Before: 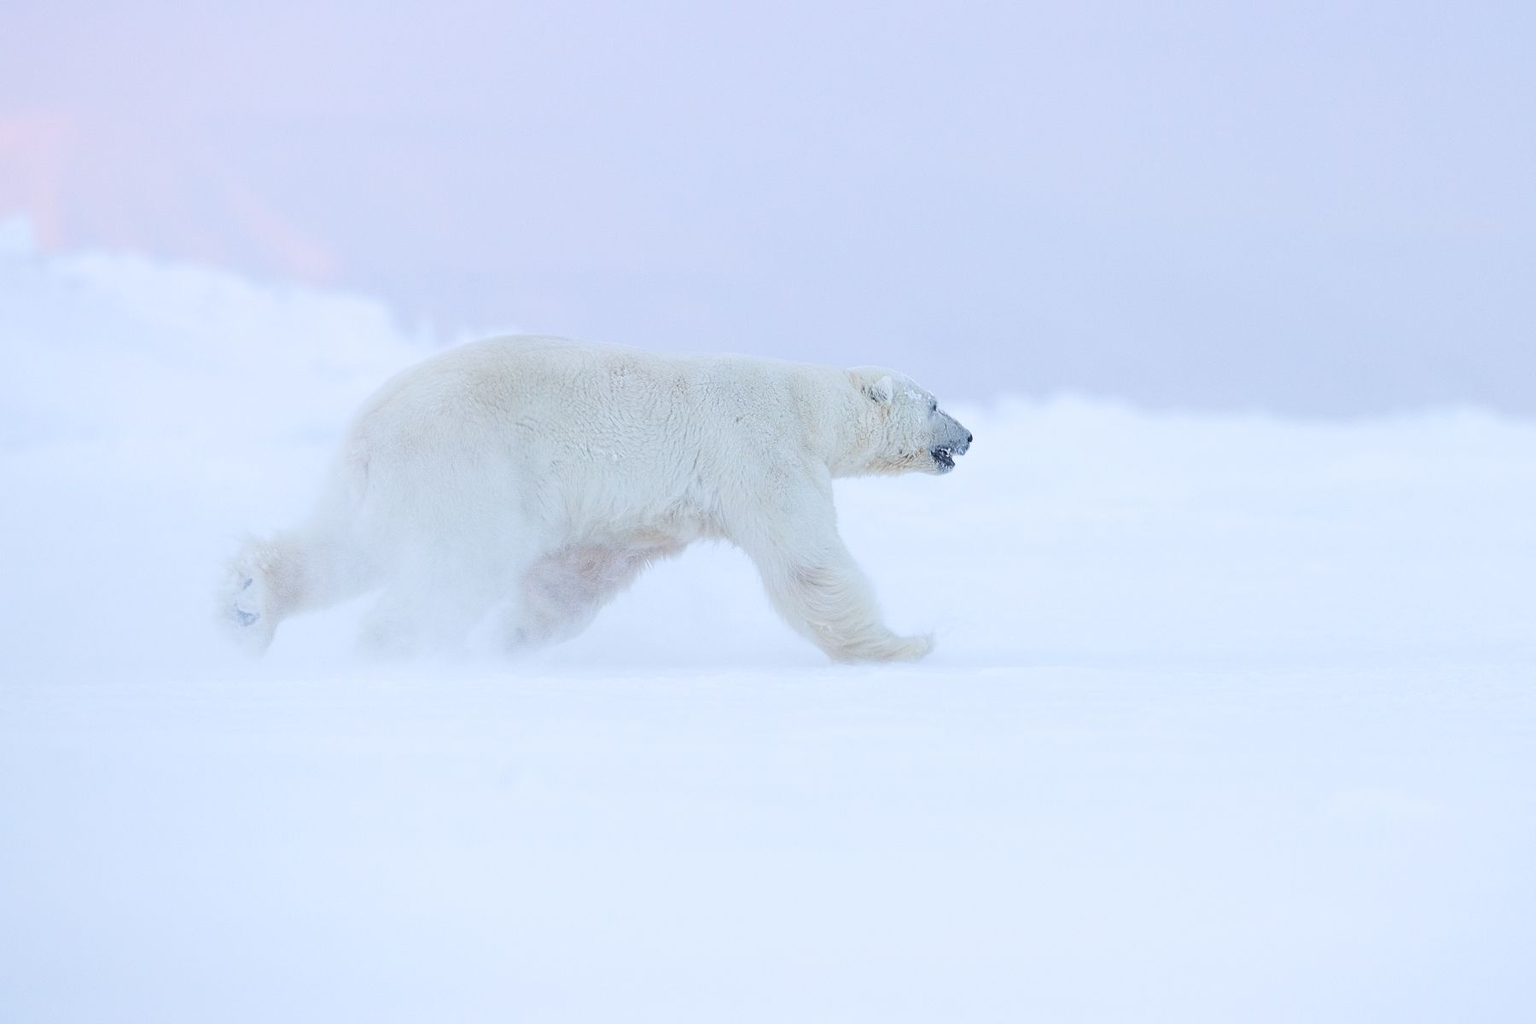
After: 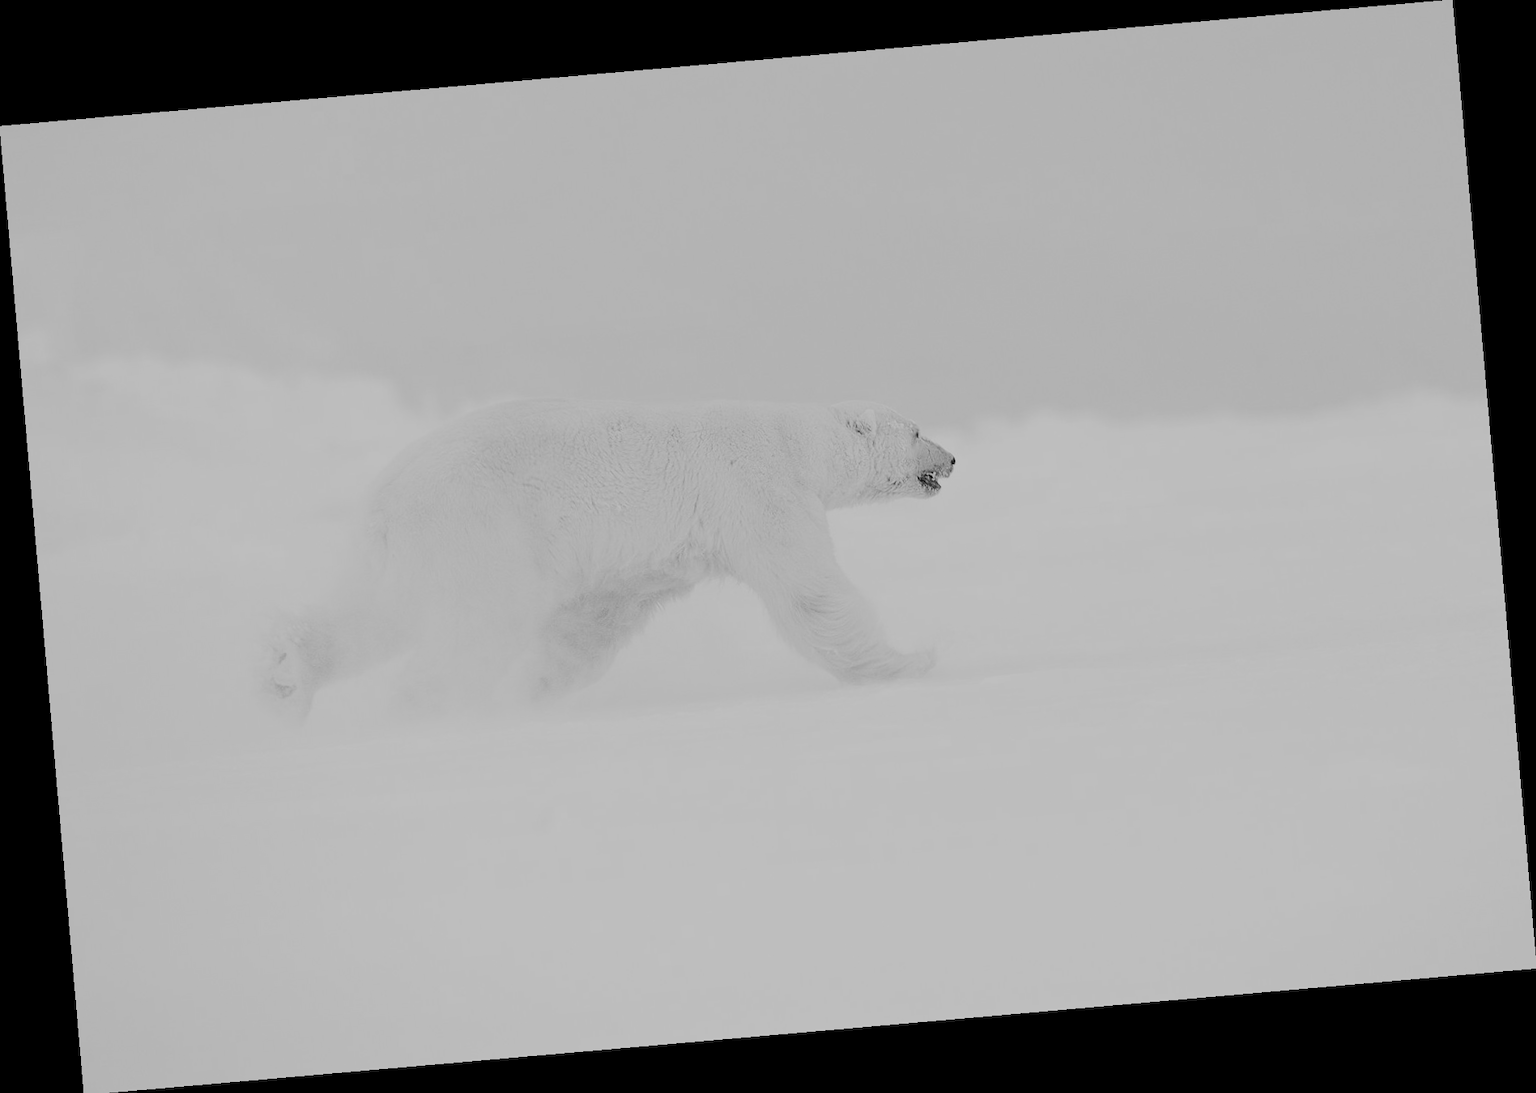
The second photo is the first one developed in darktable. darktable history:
monochrome: on, module defaults
white balance: red 0.925, blue 1.046
rotate and perspective: rotation -4.98°, automatic cropping off
filmic rgb: black relative exposure -6.98 EV, white relative exposure 5.63 EV, hardness 2.86
